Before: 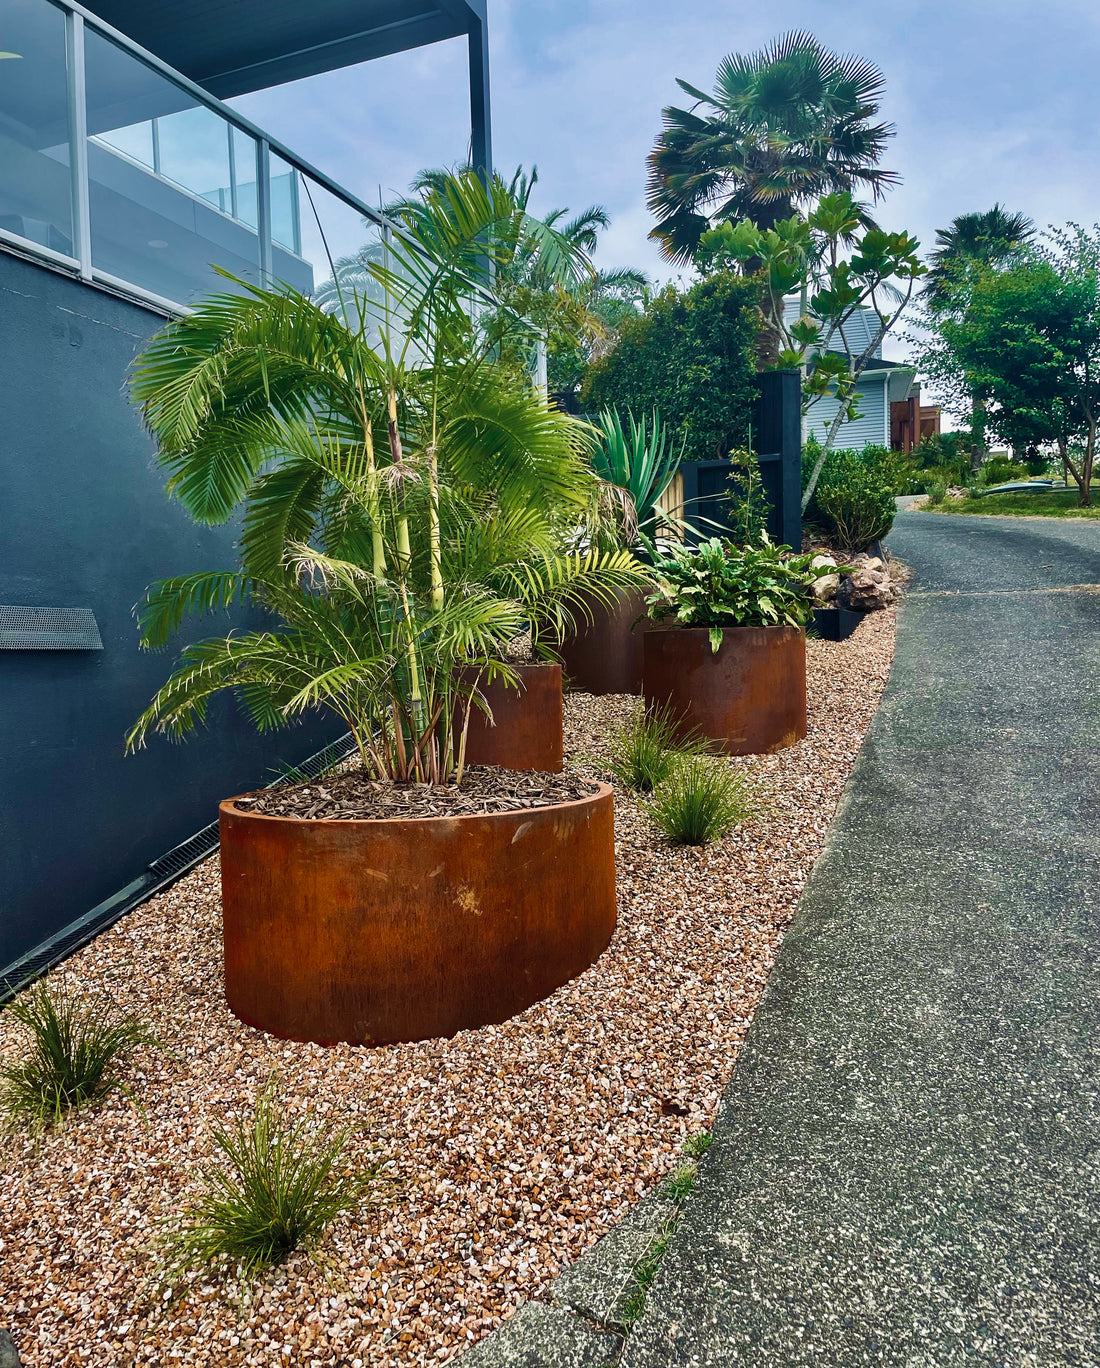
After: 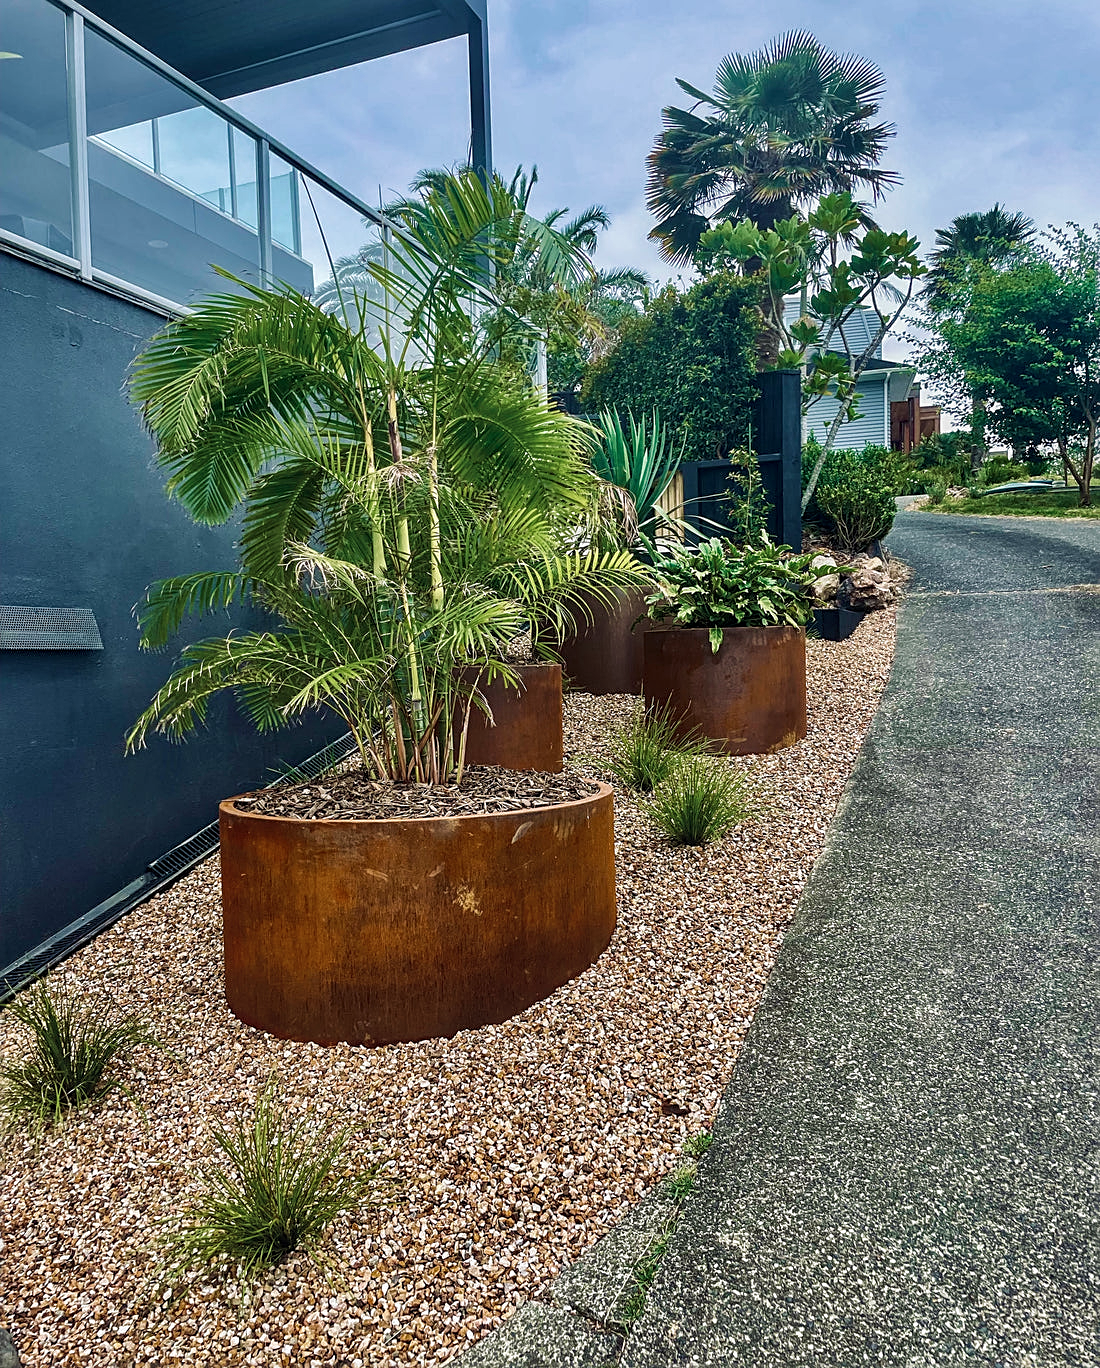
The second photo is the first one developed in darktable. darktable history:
sharpen: on, module defaults
color zones: curves: ch1 [(0.113, 0.438) (0.75, 0.5)]; ch2 [(0.12, 0.526) (0.75, 0.5)]
local contrast: on, module defaults
